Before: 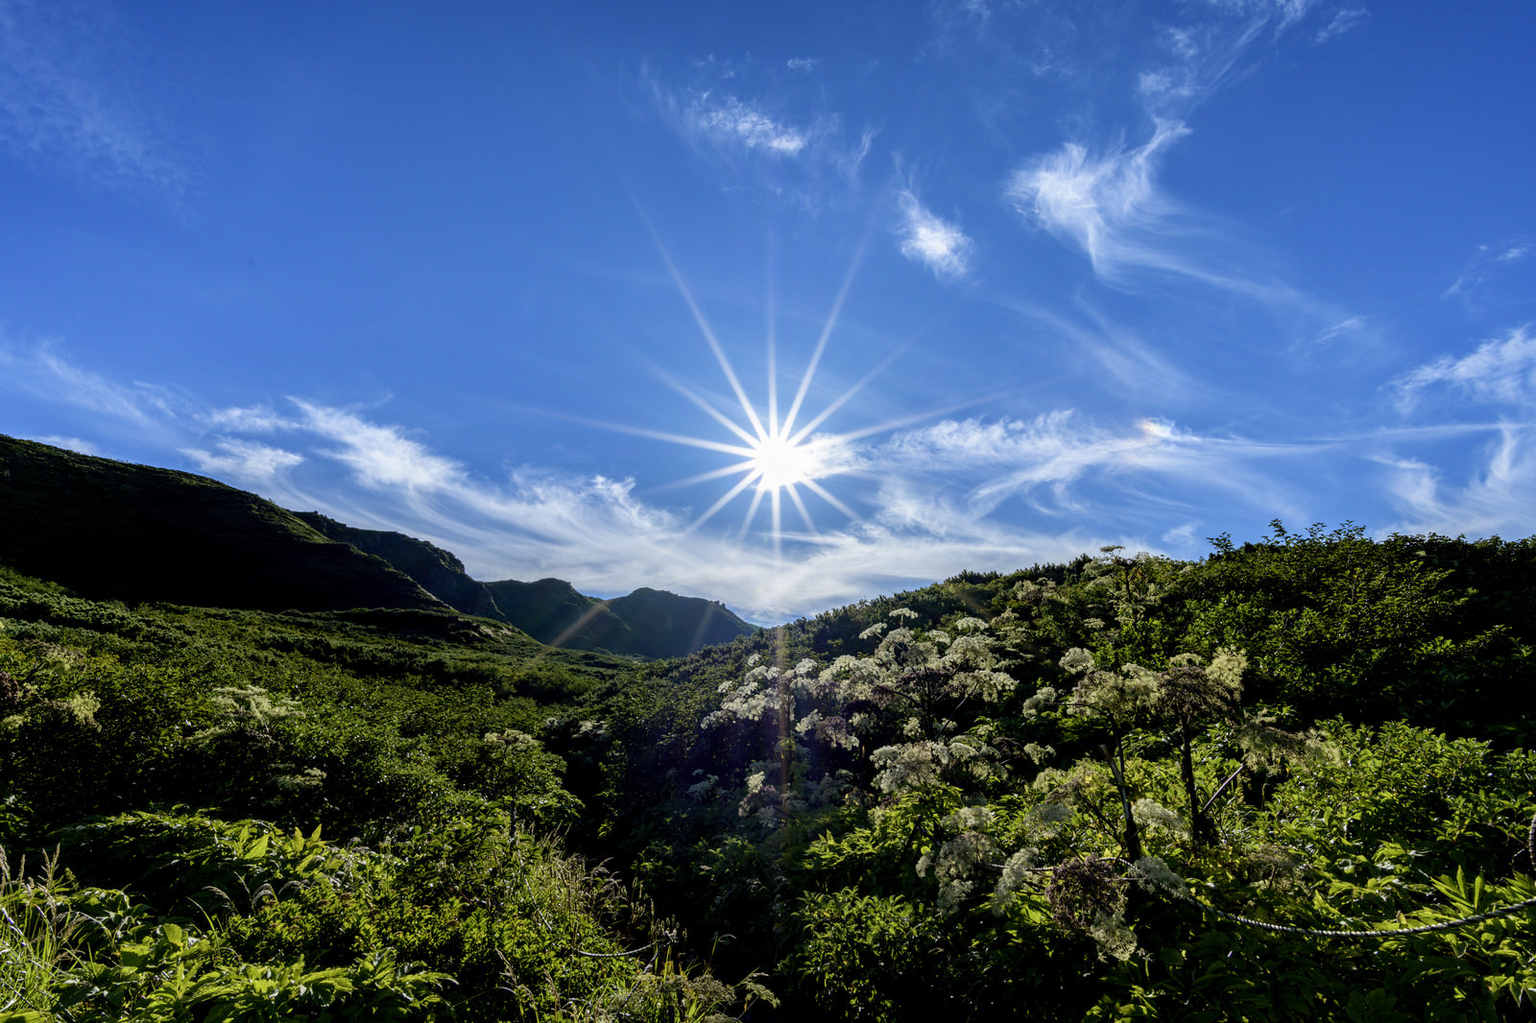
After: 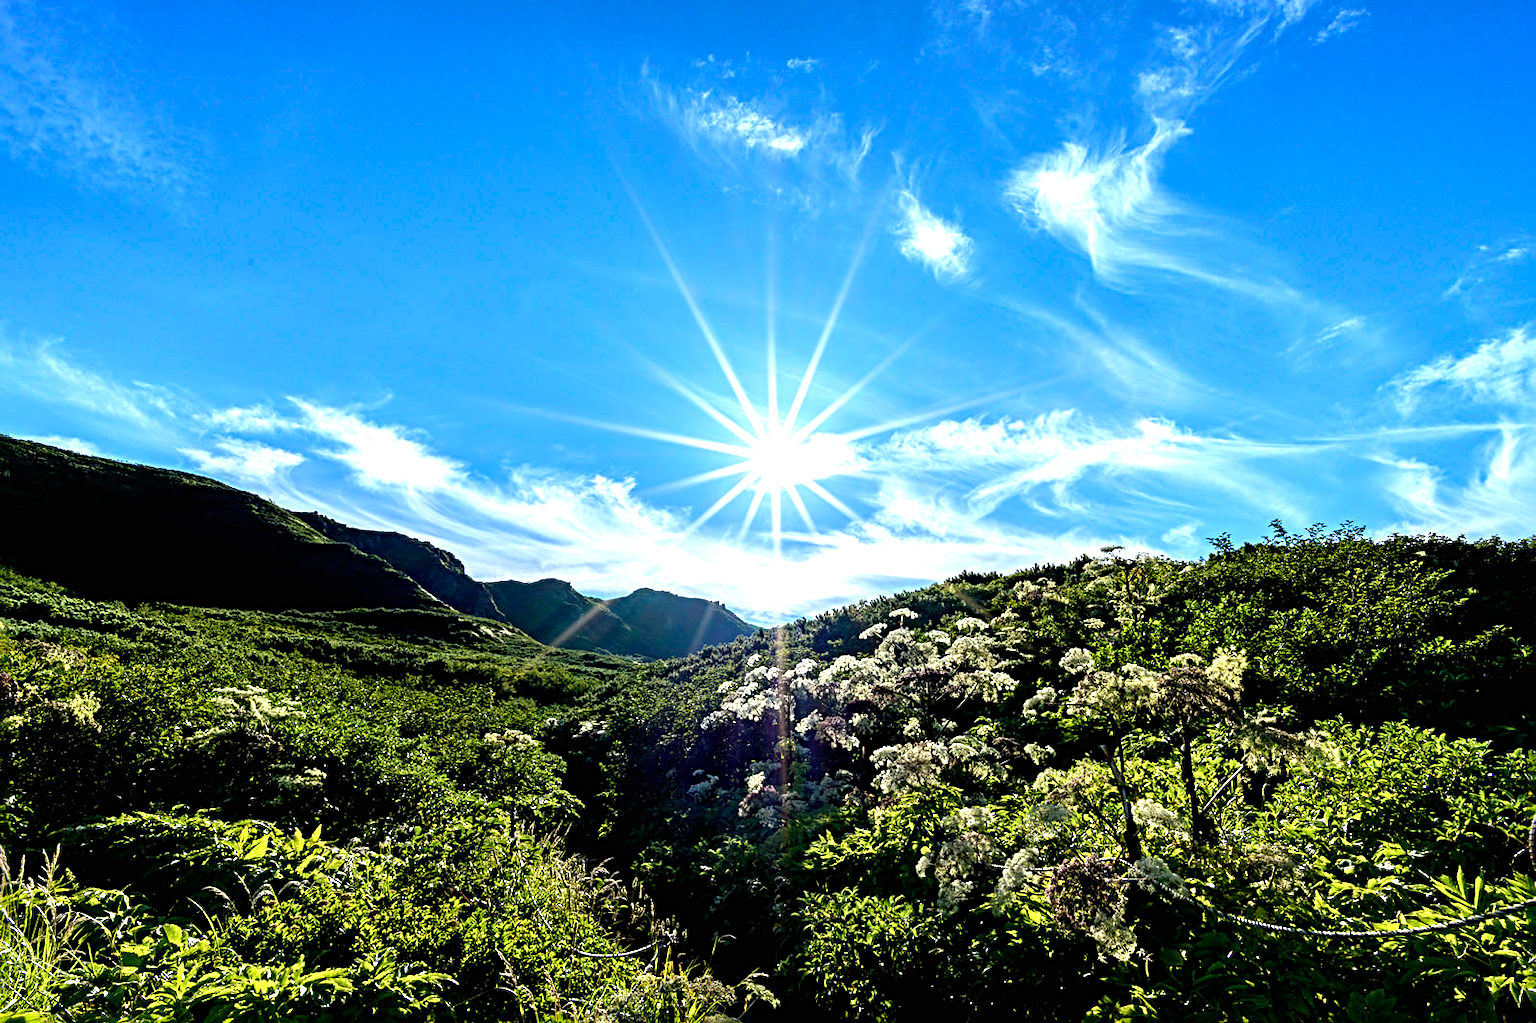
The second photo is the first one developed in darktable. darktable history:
exposure: black level correction 0, exposure 1.1 EV, compensate highlight preservation false
sharpen: radius 4
